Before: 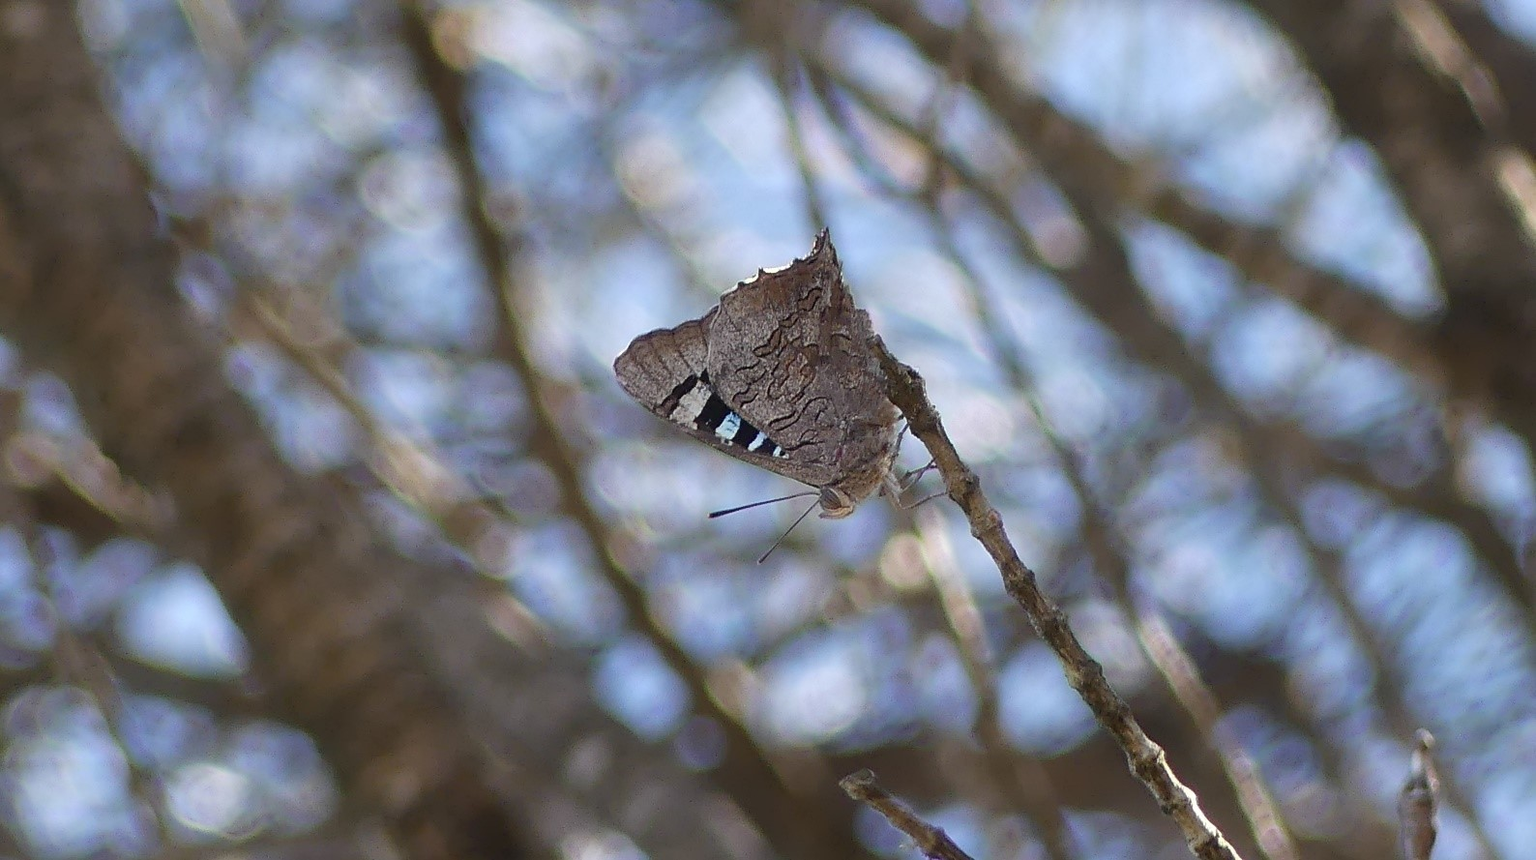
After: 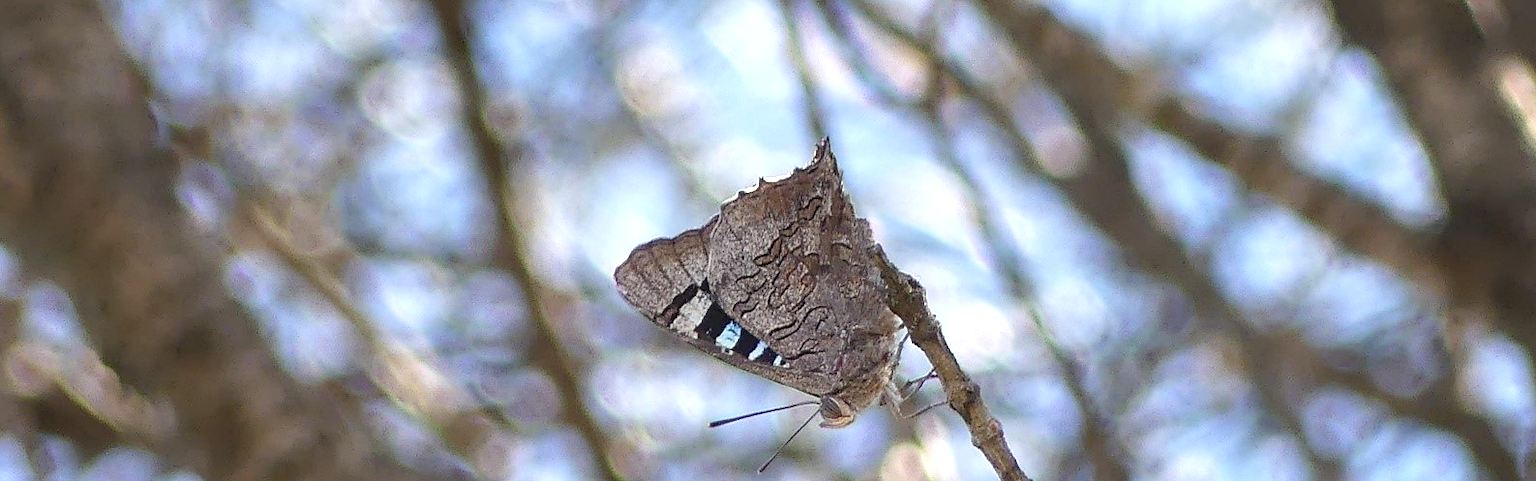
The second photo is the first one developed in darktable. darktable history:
crop and rotate: top 10.605%, bottom 33.274%
exposure: exposure 0.6 EV, compensate highlight preservation false
local contrast: on, module defaults
